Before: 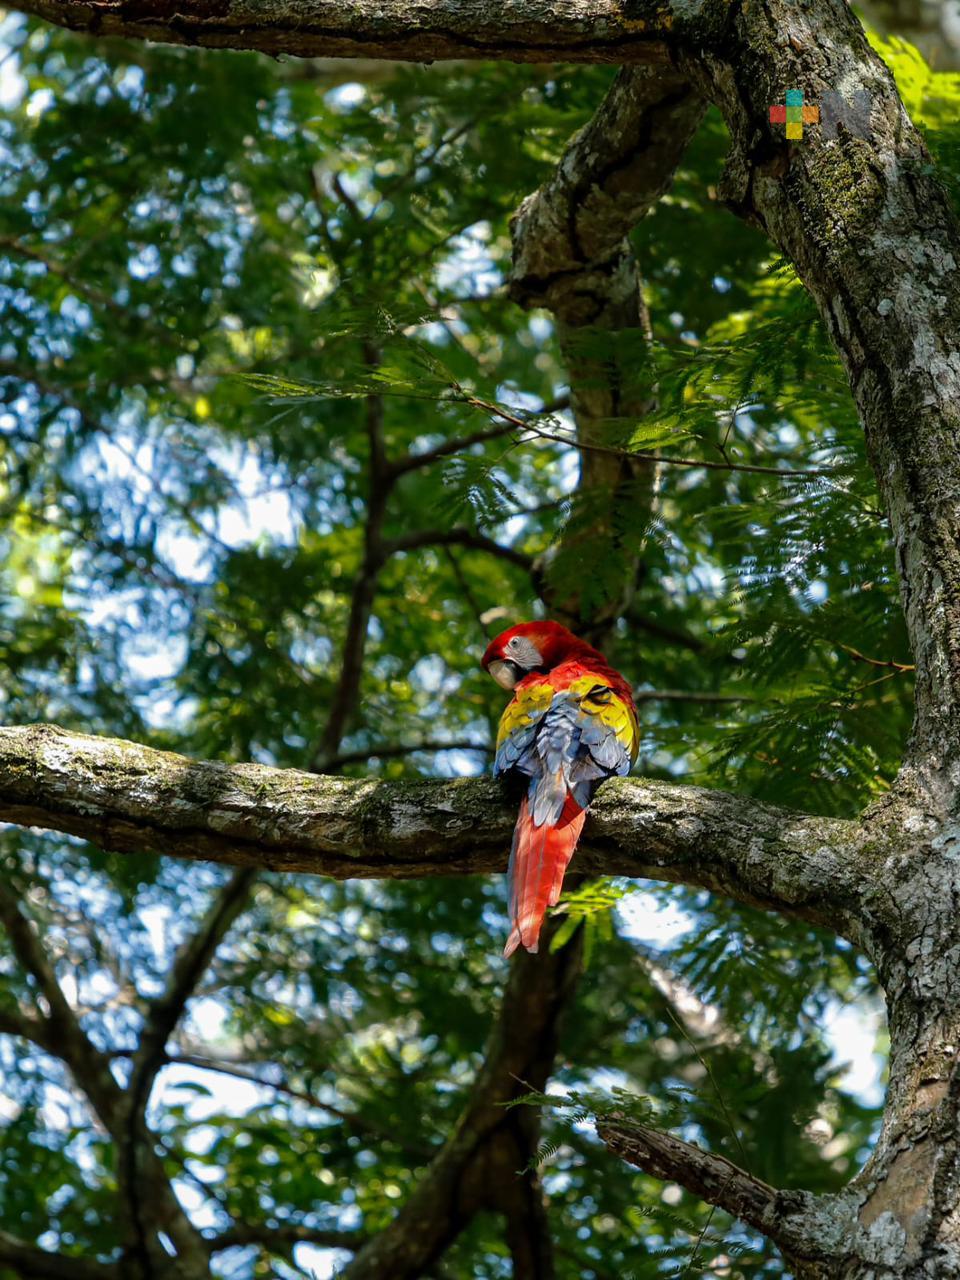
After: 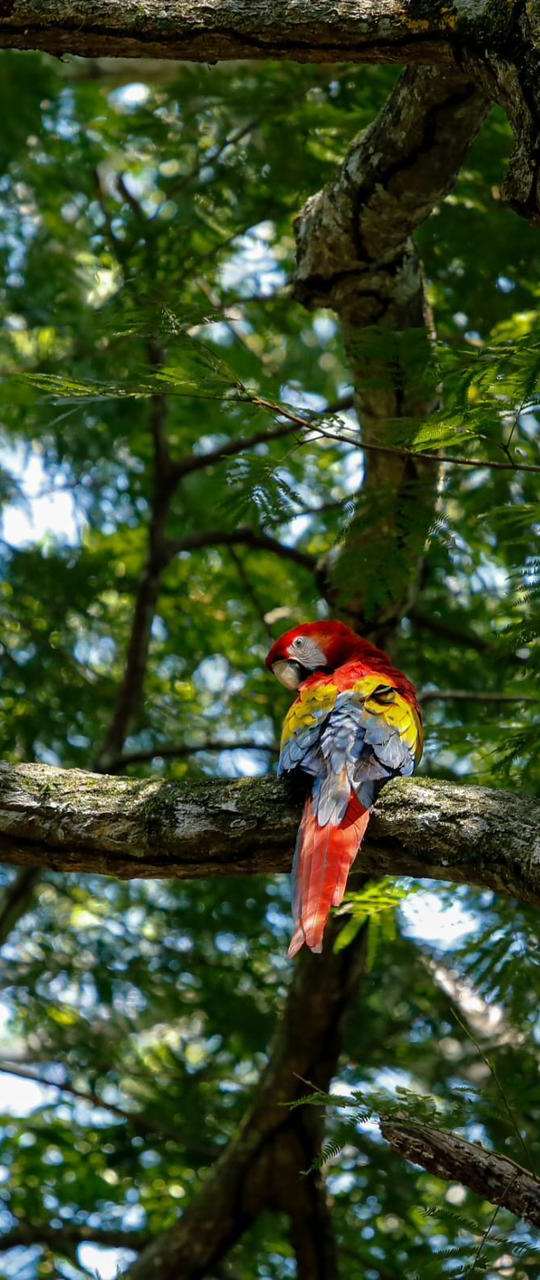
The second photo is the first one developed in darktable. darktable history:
crop and rotate: left 22.516%, right 21.234%
white balance: emerald 1
